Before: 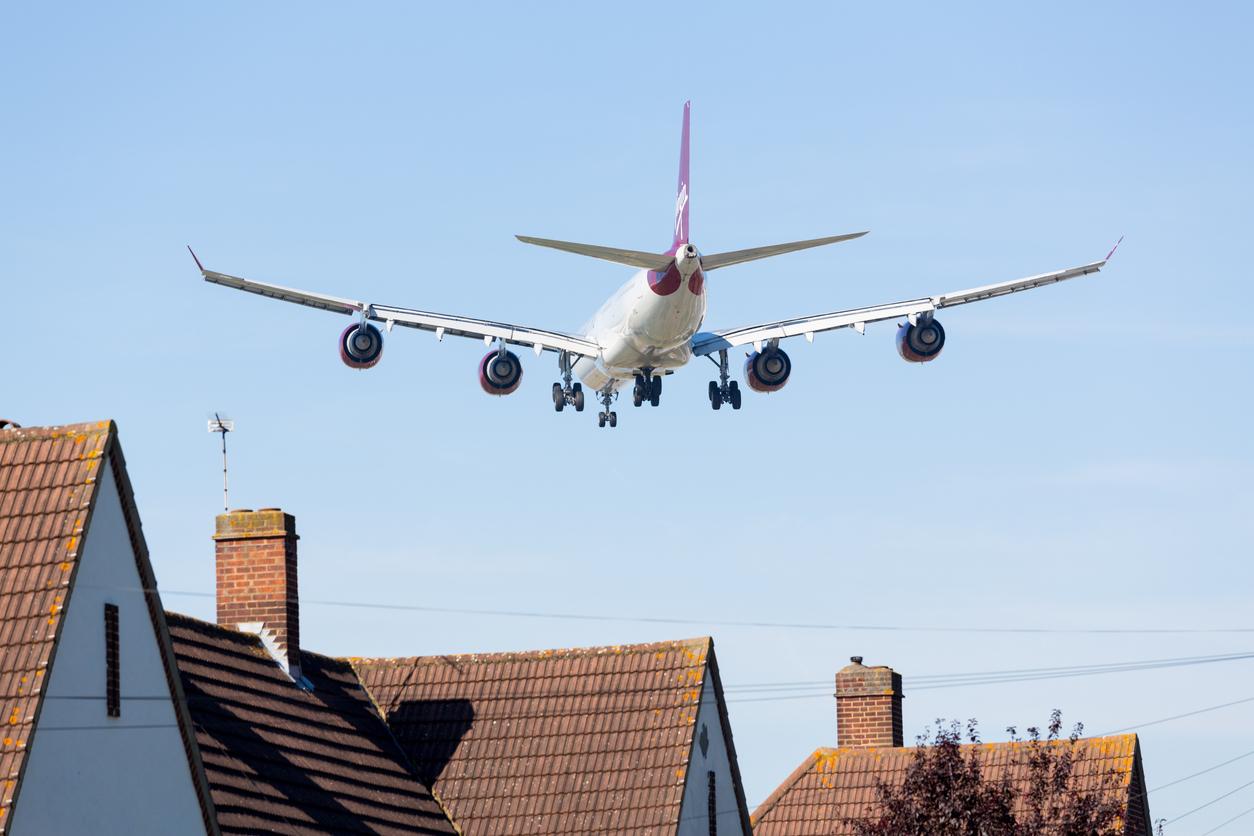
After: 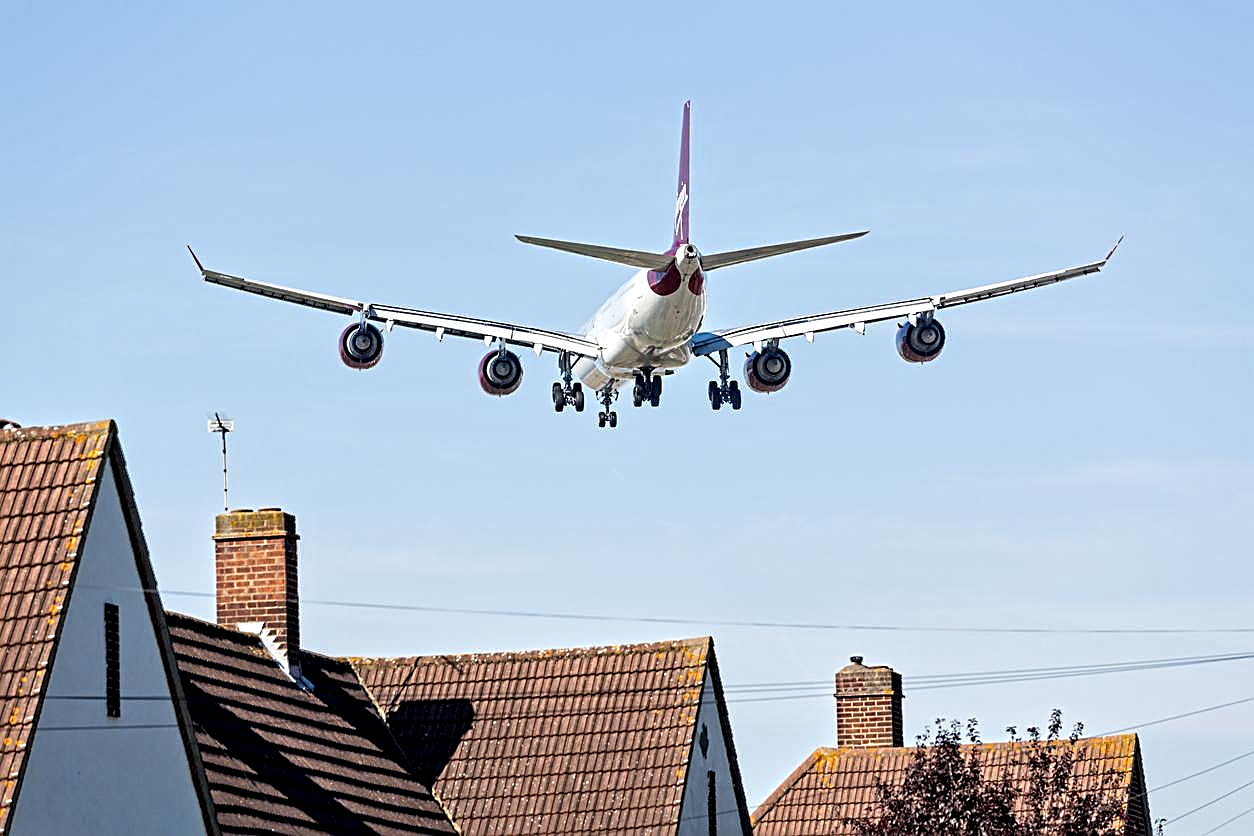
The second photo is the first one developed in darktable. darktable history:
sharpen: on, module defaults
contrast equalizer: octaves 7, y [[0.5, 0.542, 0.583, 0.625, 0.667, 0.708], [0.5 ×6], [0.5 ×6], [0 ×6], [0 ×6]]
